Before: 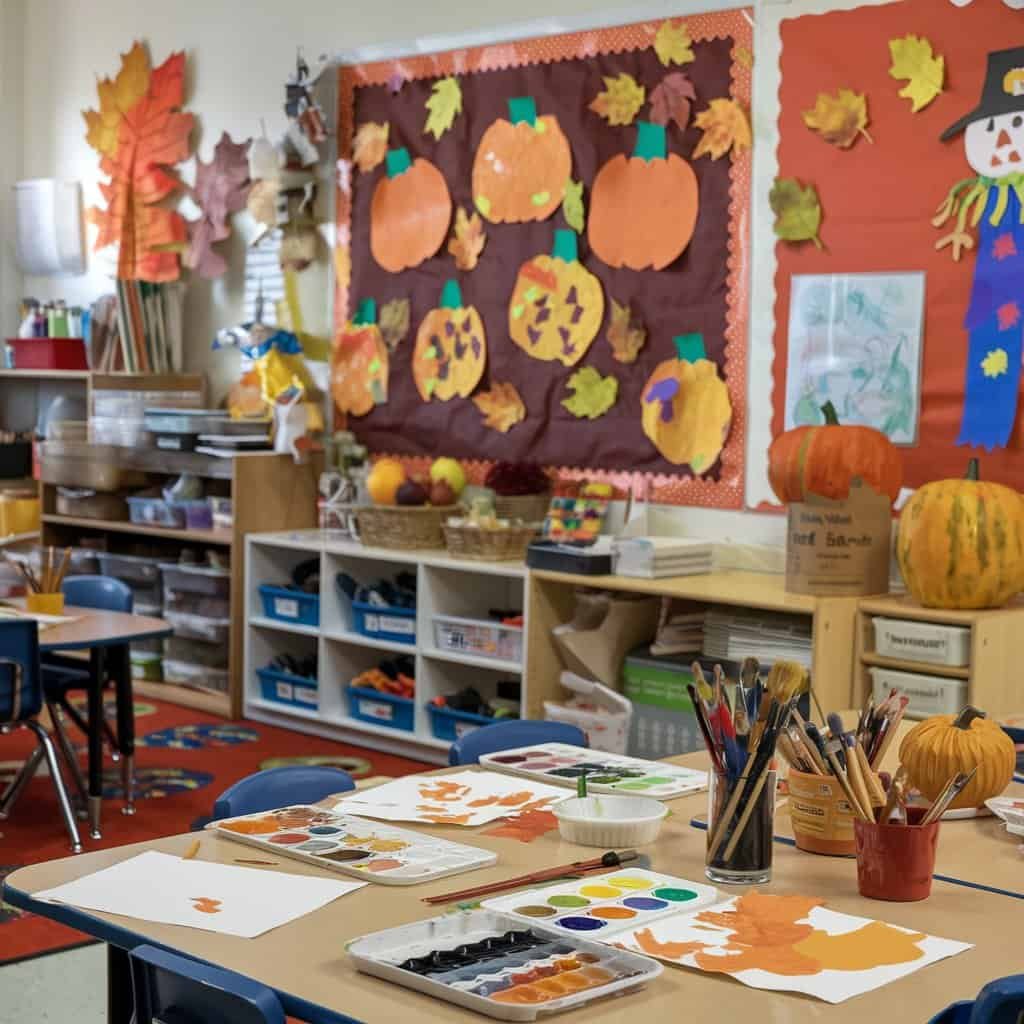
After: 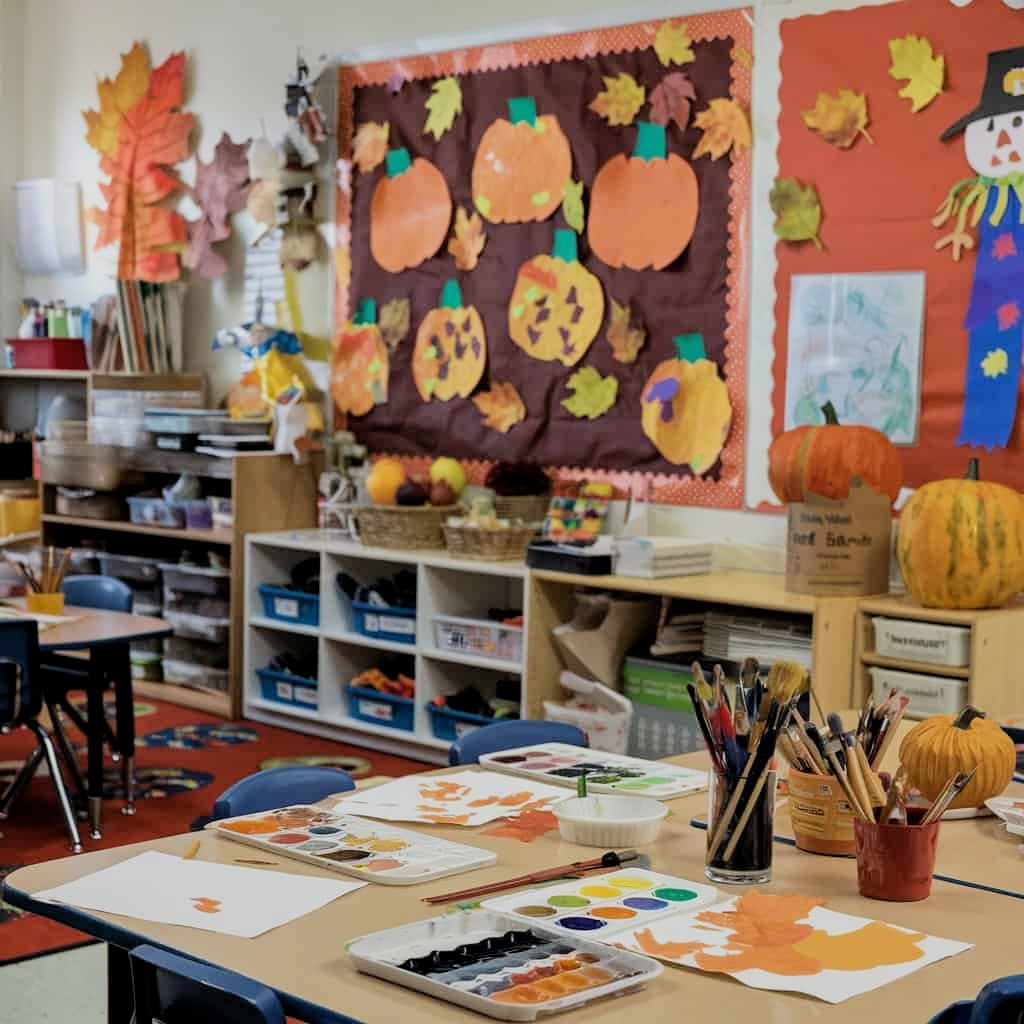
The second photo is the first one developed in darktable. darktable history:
filmic rgb: black relative exposure -5 EV, hardness 2.88, contrast 1.1
exposure: exposure 0.078 EV, compensate highlight preservation false
